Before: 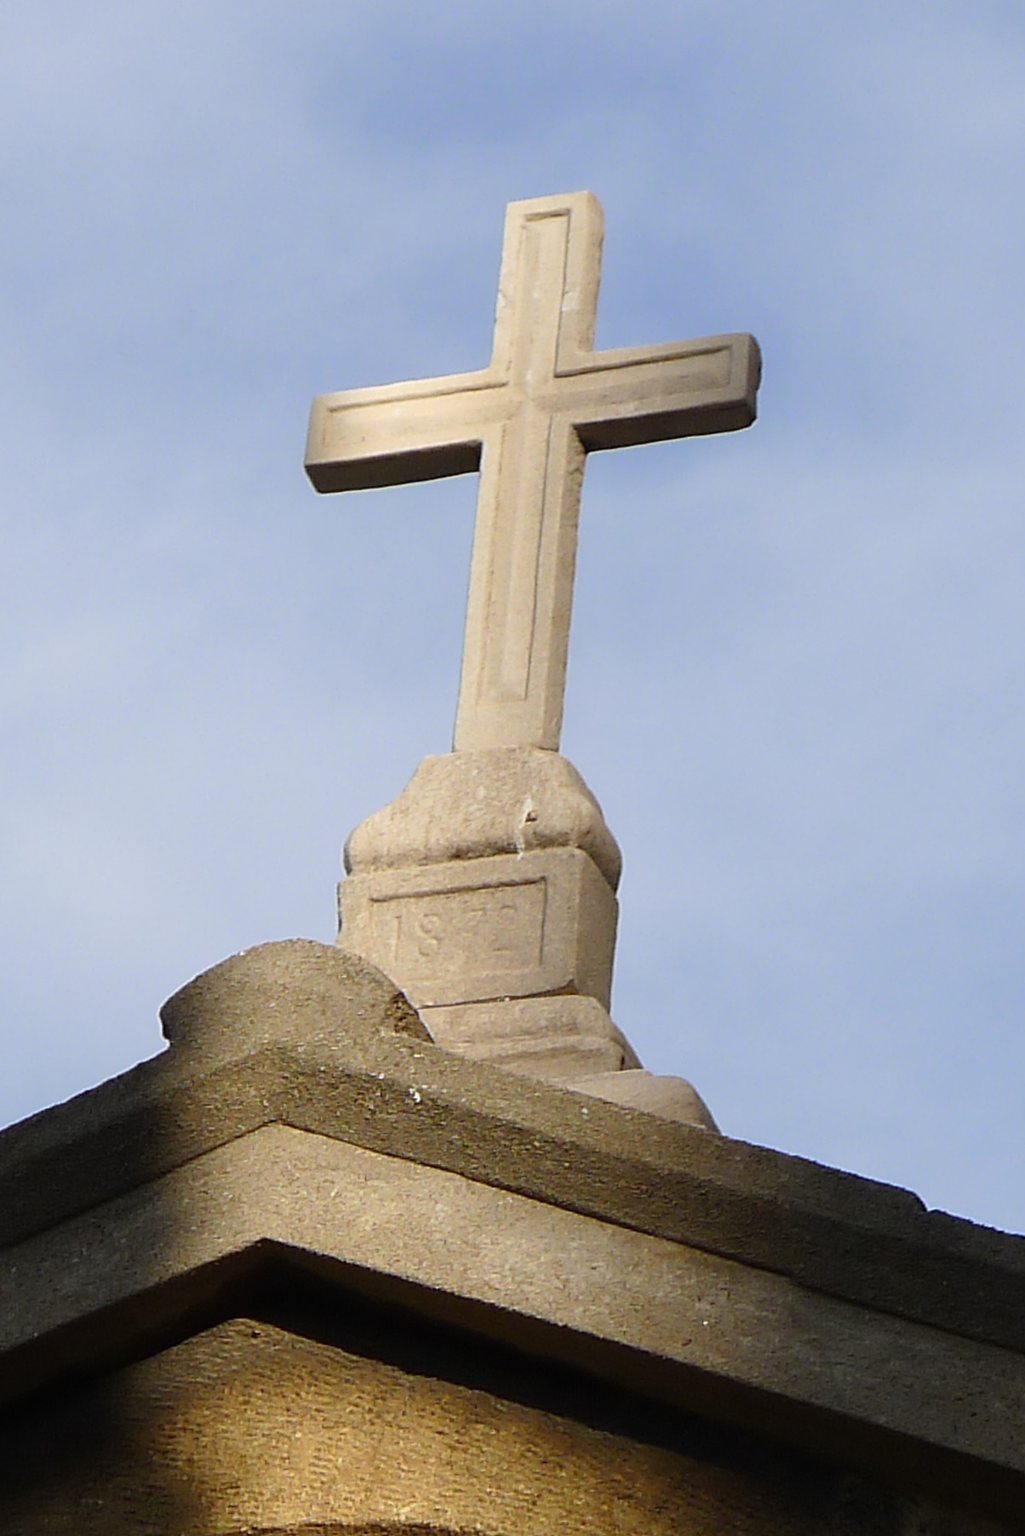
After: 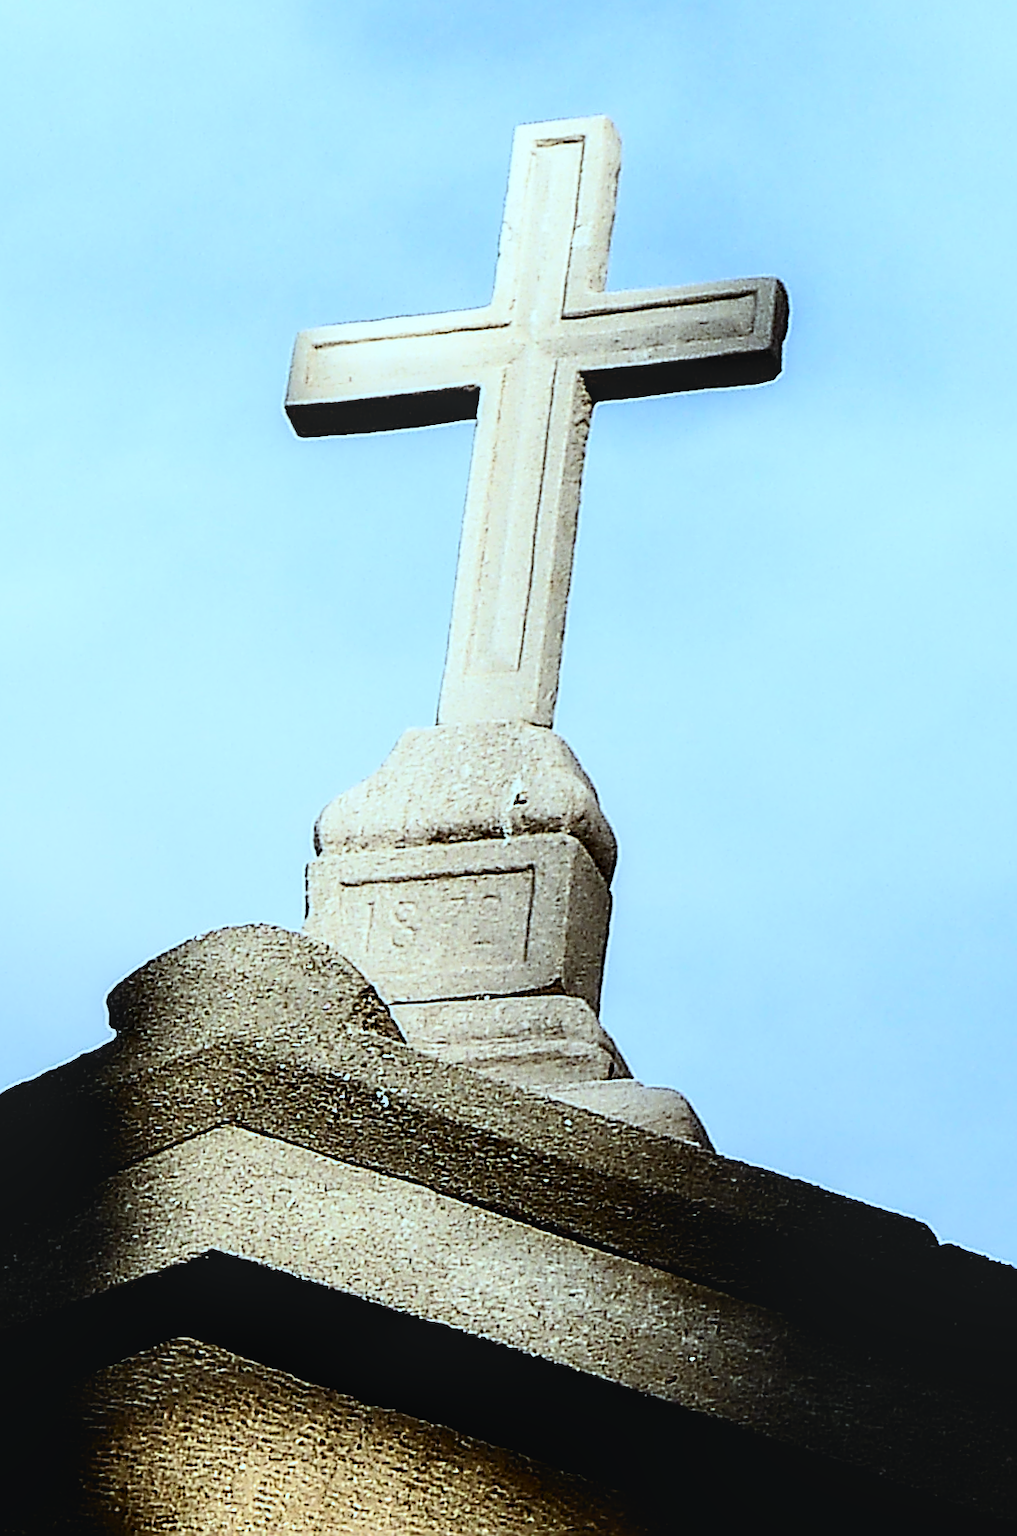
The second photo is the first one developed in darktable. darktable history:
contrast brightness saturation: contrast 0.296
sharpen: amount 1.997
exposure: exposure -0.217 EV, compensate highlight preservation false
local contrast: on, module defaults
filmic rgb: black relative exposure -5.05 EV, white relative exposure 3.18 EV, hardness 3.47, contrast 1.2, highlights saturation mix -31.45%
color correction: highlights a* -11.94, highlights b* -14.8
crop and rotate: angle -1.92°, left 3.154%, top 3.566%, right 1.581%, bottom 0.529%
tone equalizer: -8 EV -0.711 EV, -7 EV -0.669 EV, -6 EV -0.639 EV, -5 EV -0.373 EV, -3 EV 0.396 EV, -2 EV 0.6 EV, -1 EV 0.696 EV, +0 EV 0.78 EV, edges refinement/feathering 500, mask exposure compensation -1.57 EV, preserve details guided filter
